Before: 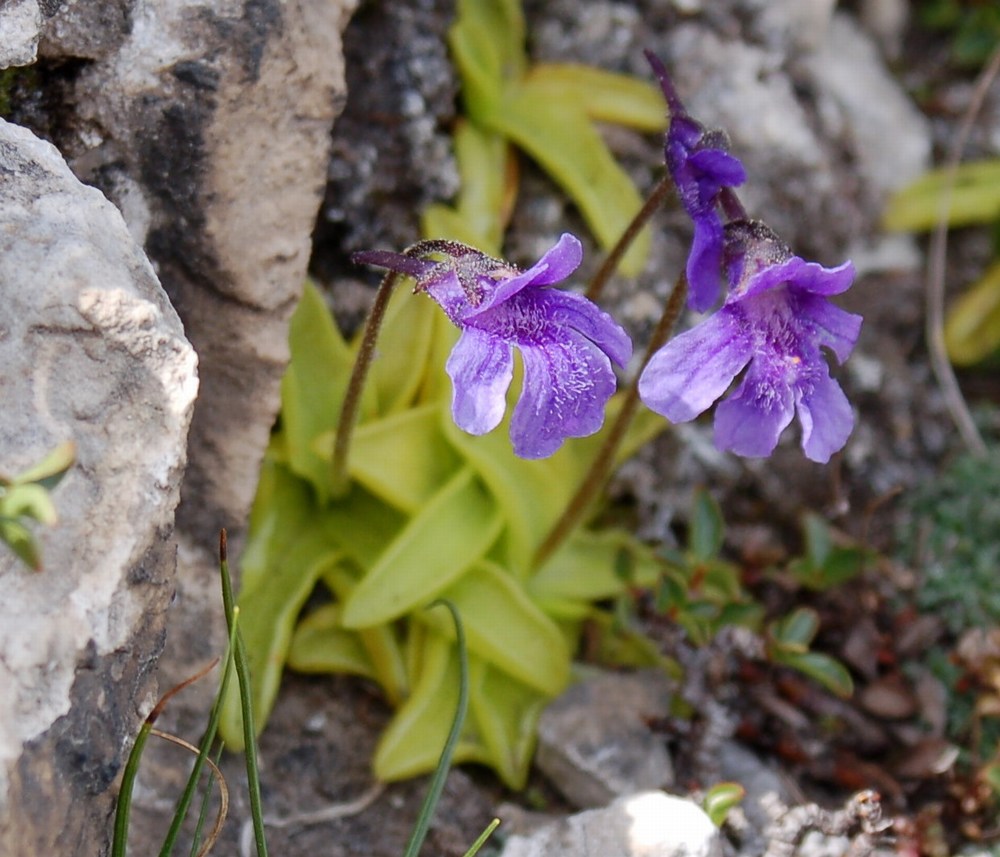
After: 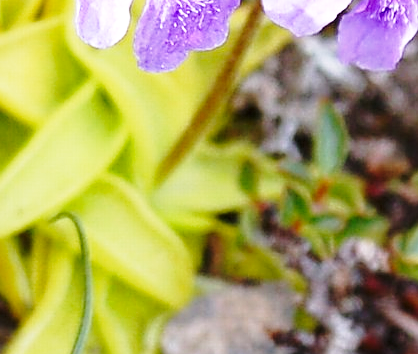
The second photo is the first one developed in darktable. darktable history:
exposure: black level correction 0, exposure 0.498 EV, compensate highlight preservation false
crop: left 37.665%, top 45.179%, right 20.484%, bottom 13.41%
sharpen: on, module defaults
base curve: curves: ch0 [(0, 0) (0.028, 0.03) (0.121, 0.232) (0.46, 0.748) (0.859, 0.968) (1, 1)], preserve colors none
tone equalizer: edges refinement/feathering 500, mask exposure compensation -1.57 EV, preserve details no
